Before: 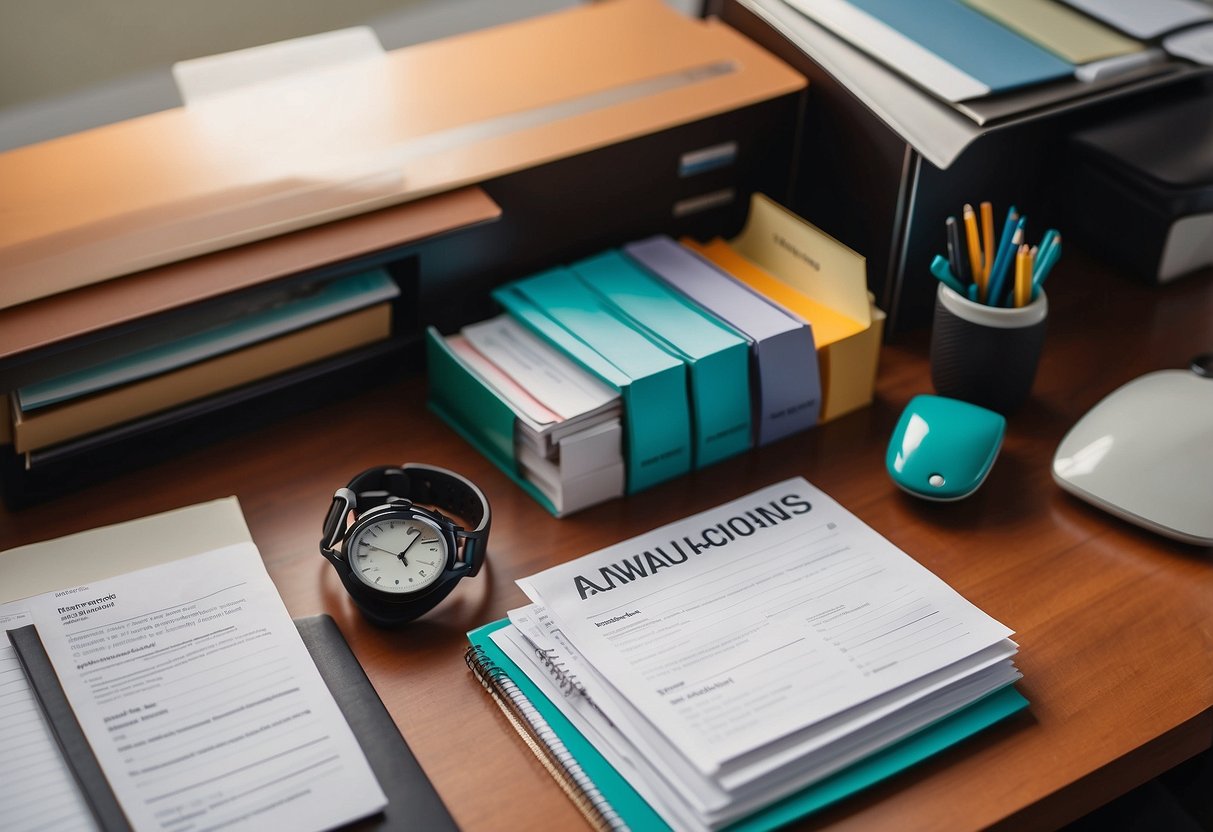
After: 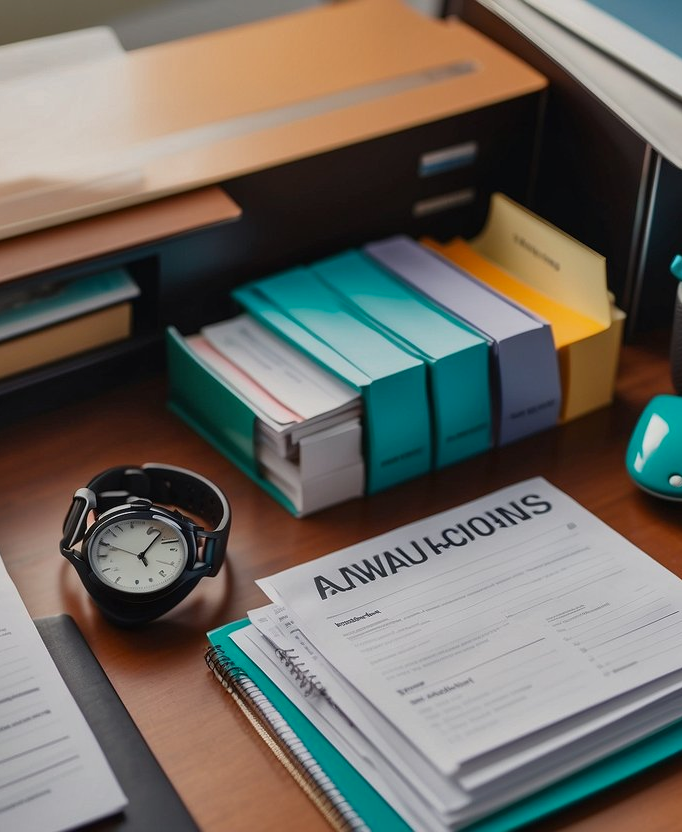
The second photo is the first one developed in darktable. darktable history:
crop: left 21.496%, right 22.254%
exposure: compensate highlight preservation false
shadows and highlights: shadows 80.73, white point adjustment -9.07, highlights -61.46, soften with gaussian
white balance: emerald 1
